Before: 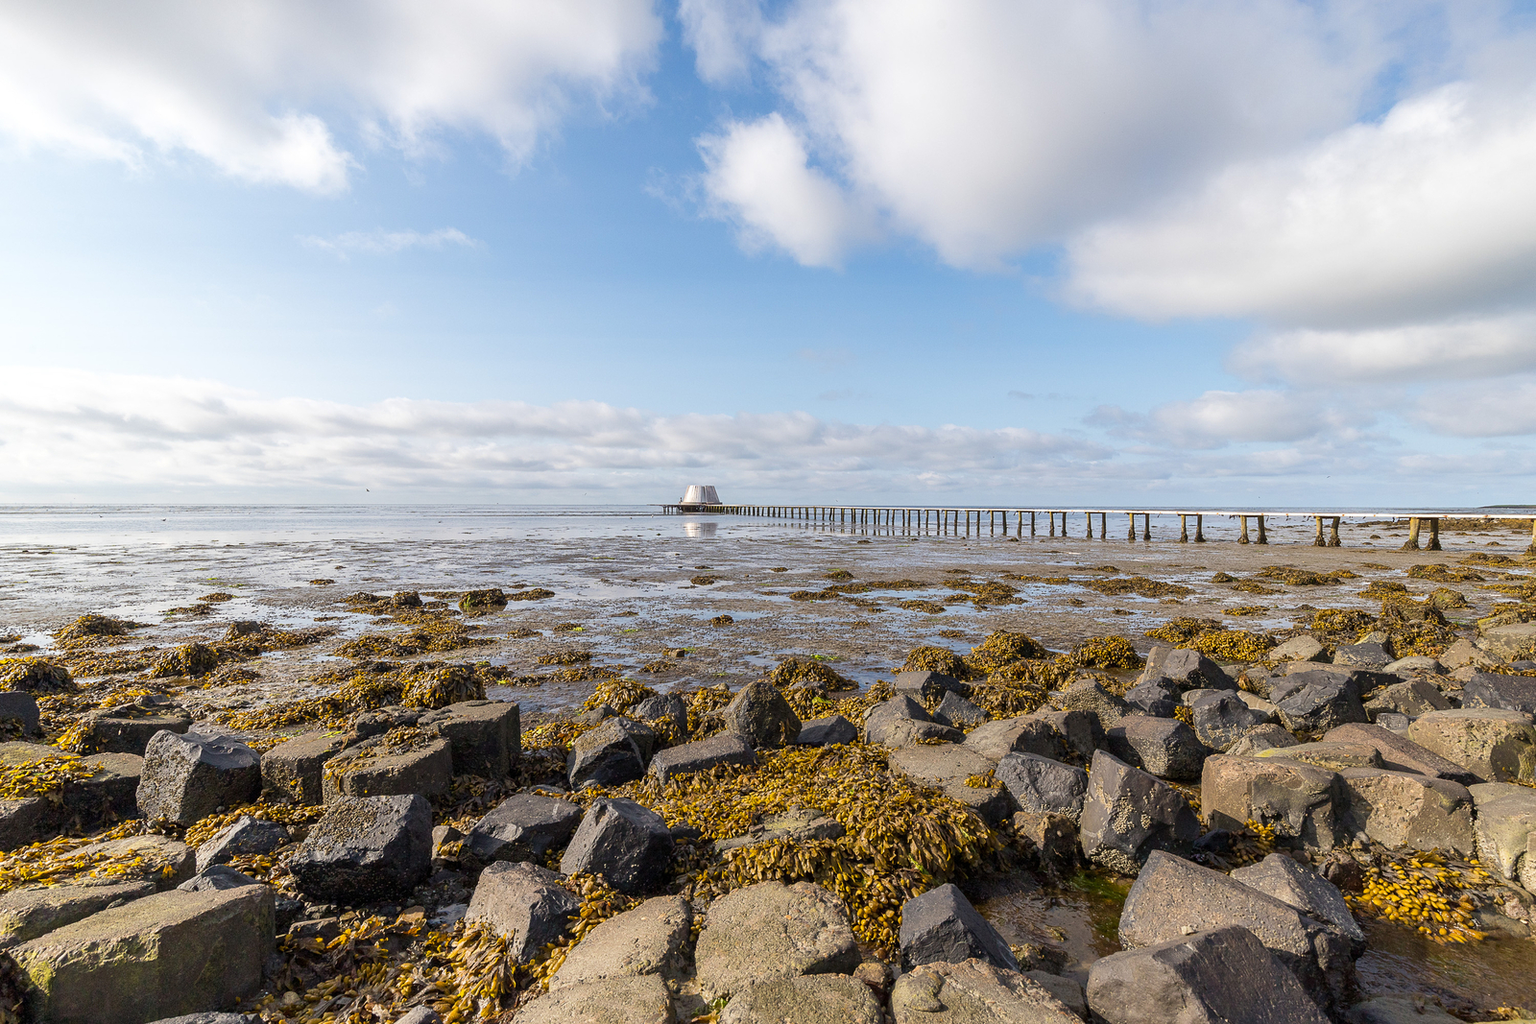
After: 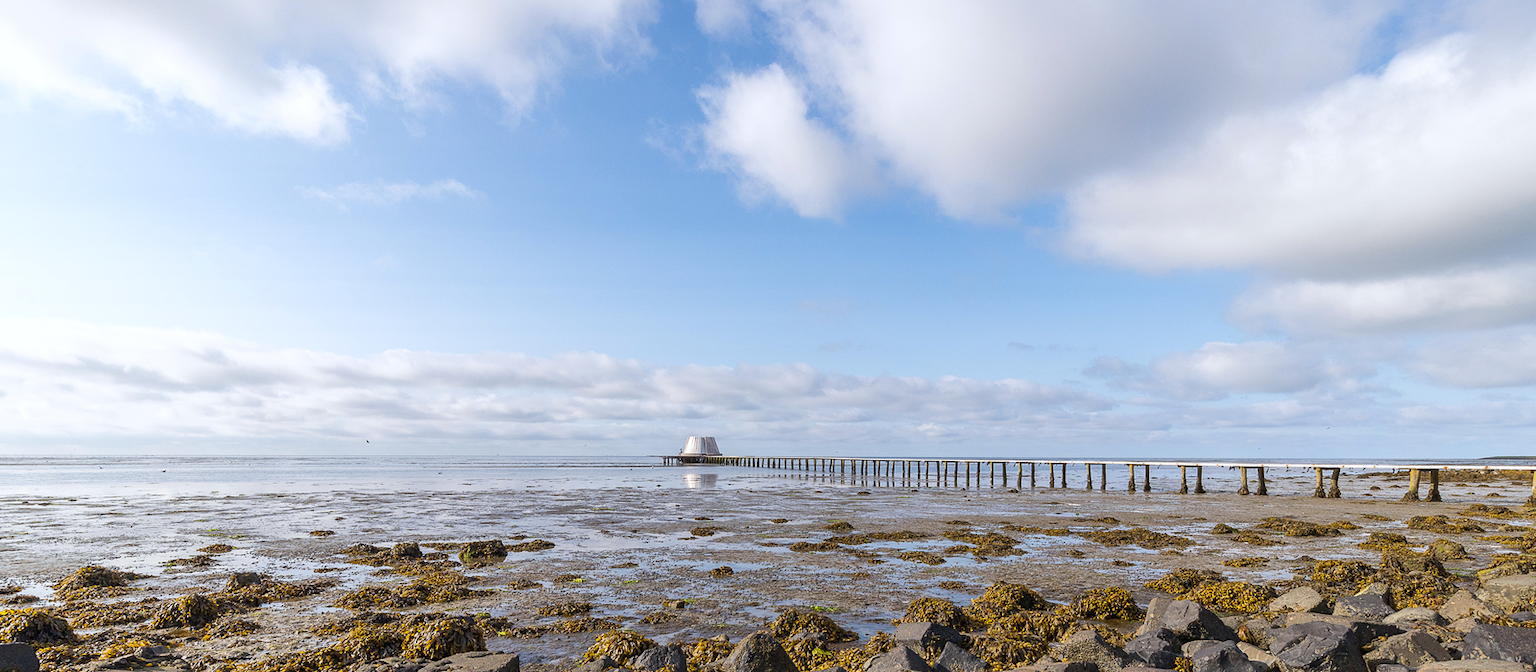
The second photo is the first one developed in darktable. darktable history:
white balance: red 0.983, blue 1.036
crop and rotate: top 4.848%, bottom 29.503%
